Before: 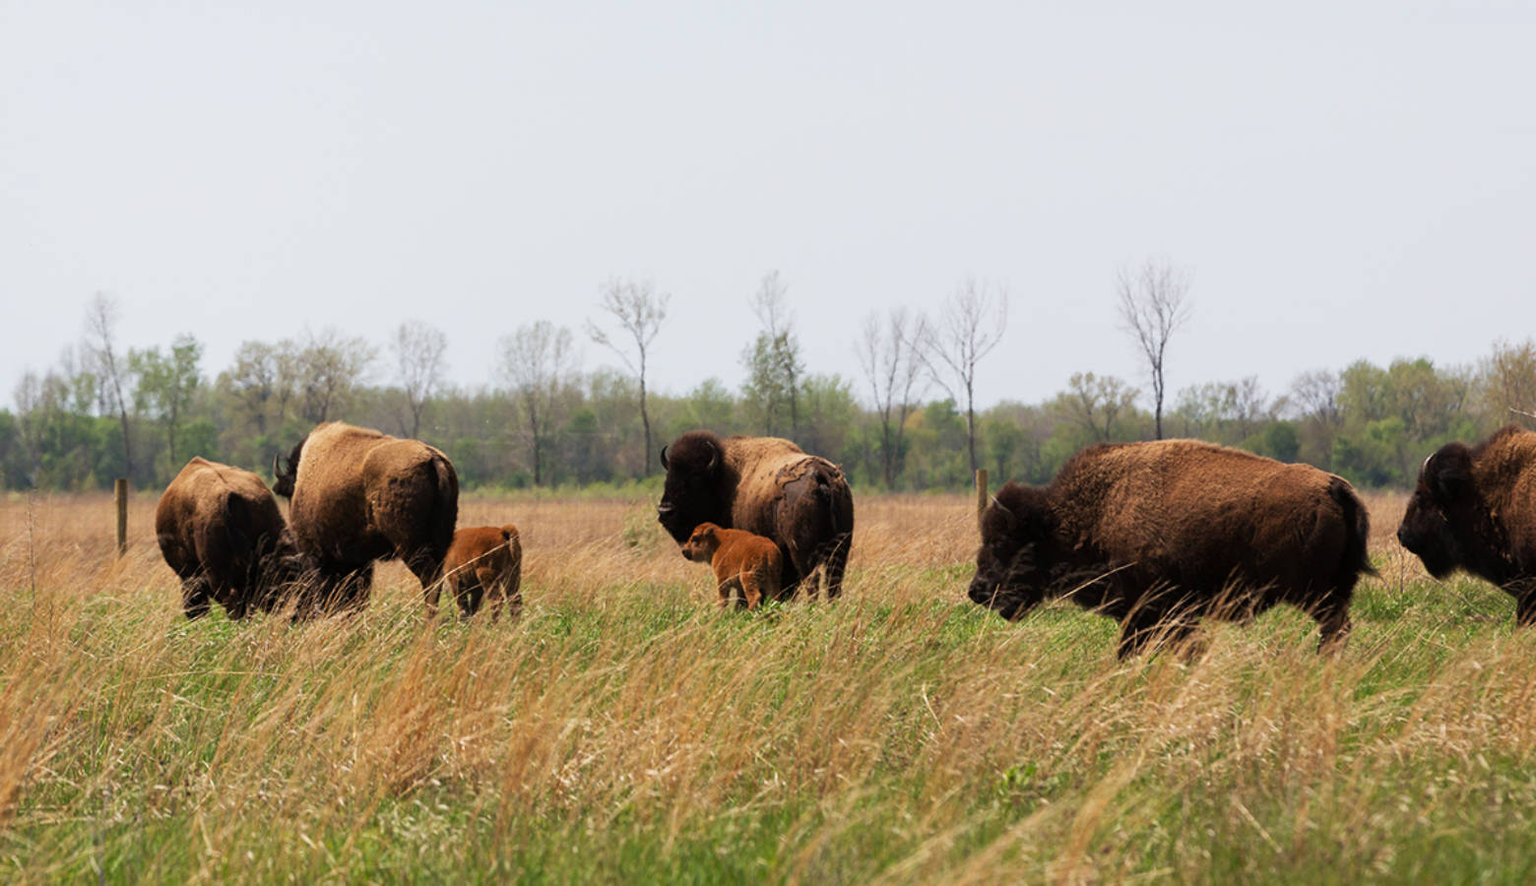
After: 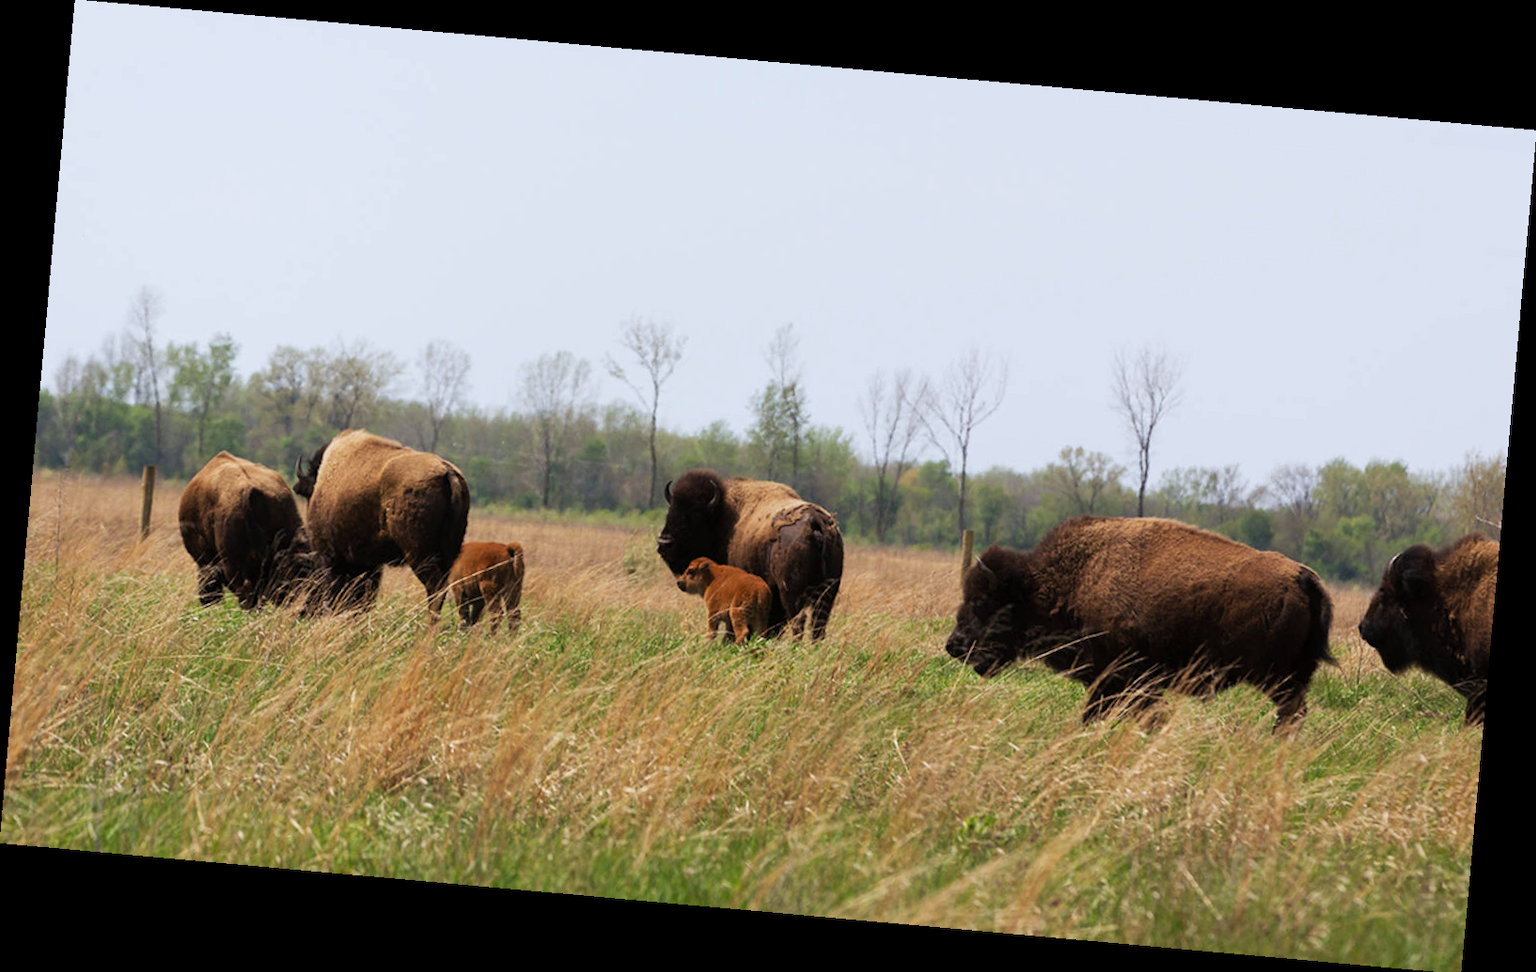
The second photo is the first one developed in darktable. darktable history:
white balance: red 0.98, blue 1.034
rotate and perspective: rotation 5.12°, automatic cropping off
